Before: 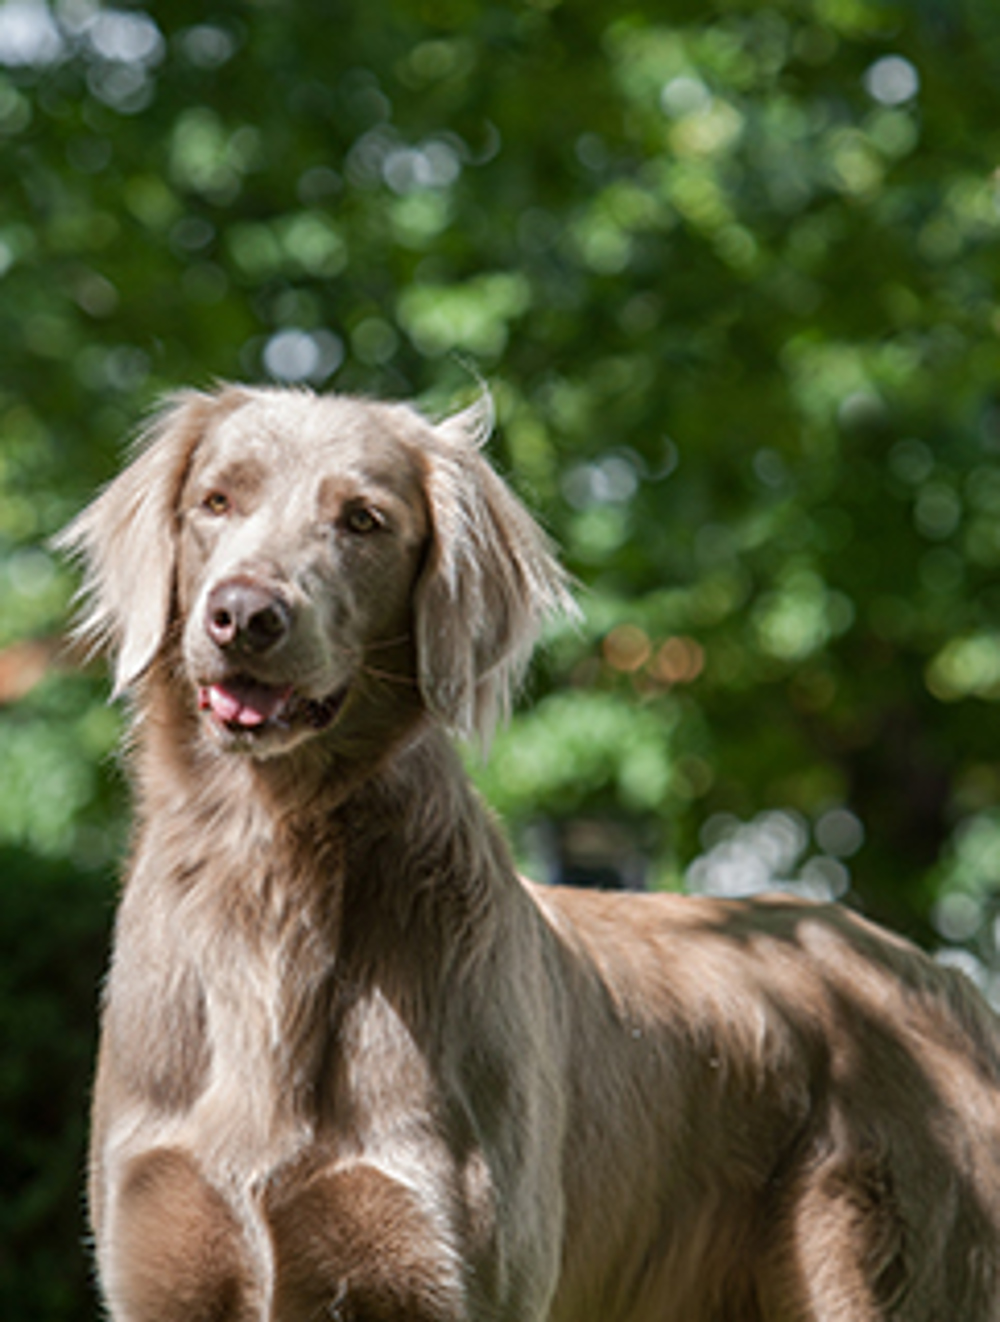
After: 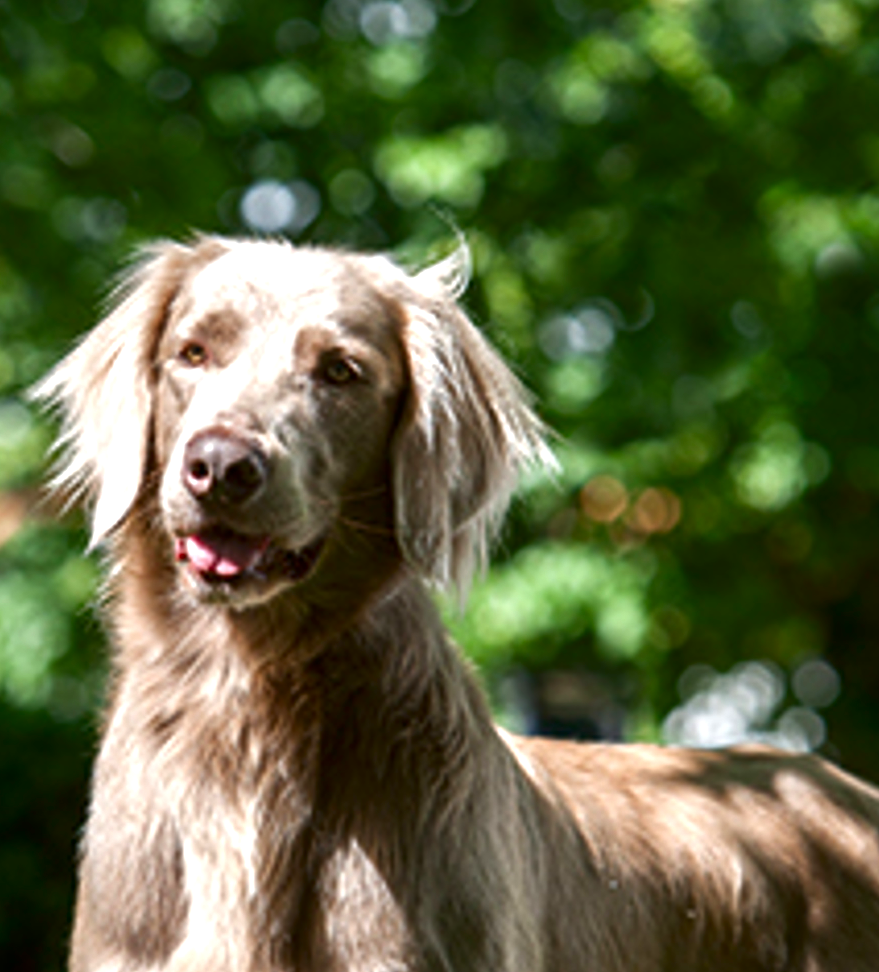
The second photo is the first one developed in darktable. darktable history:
crop and rotate: left 2.399%, top 11.31%, right 9.669%, bottom 15.104%
contrast brightness saturation: brightness -0.201, saturation 0.08
exposure: black level correction 0, exposure 0.697 EV, compensate highlight preservation false
